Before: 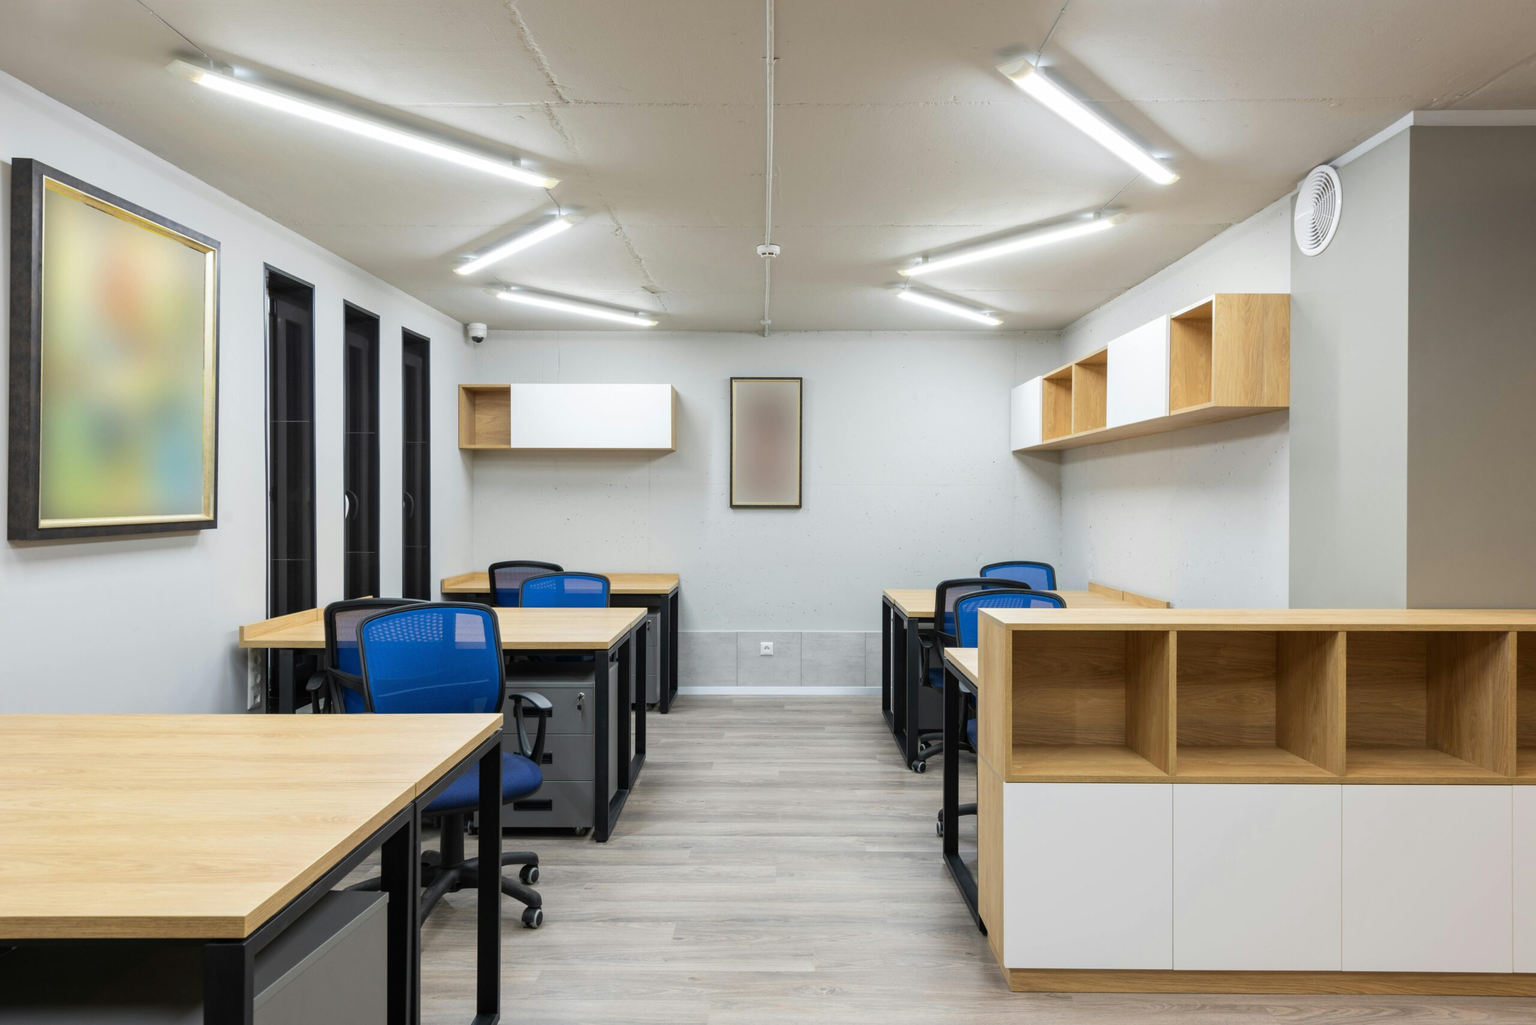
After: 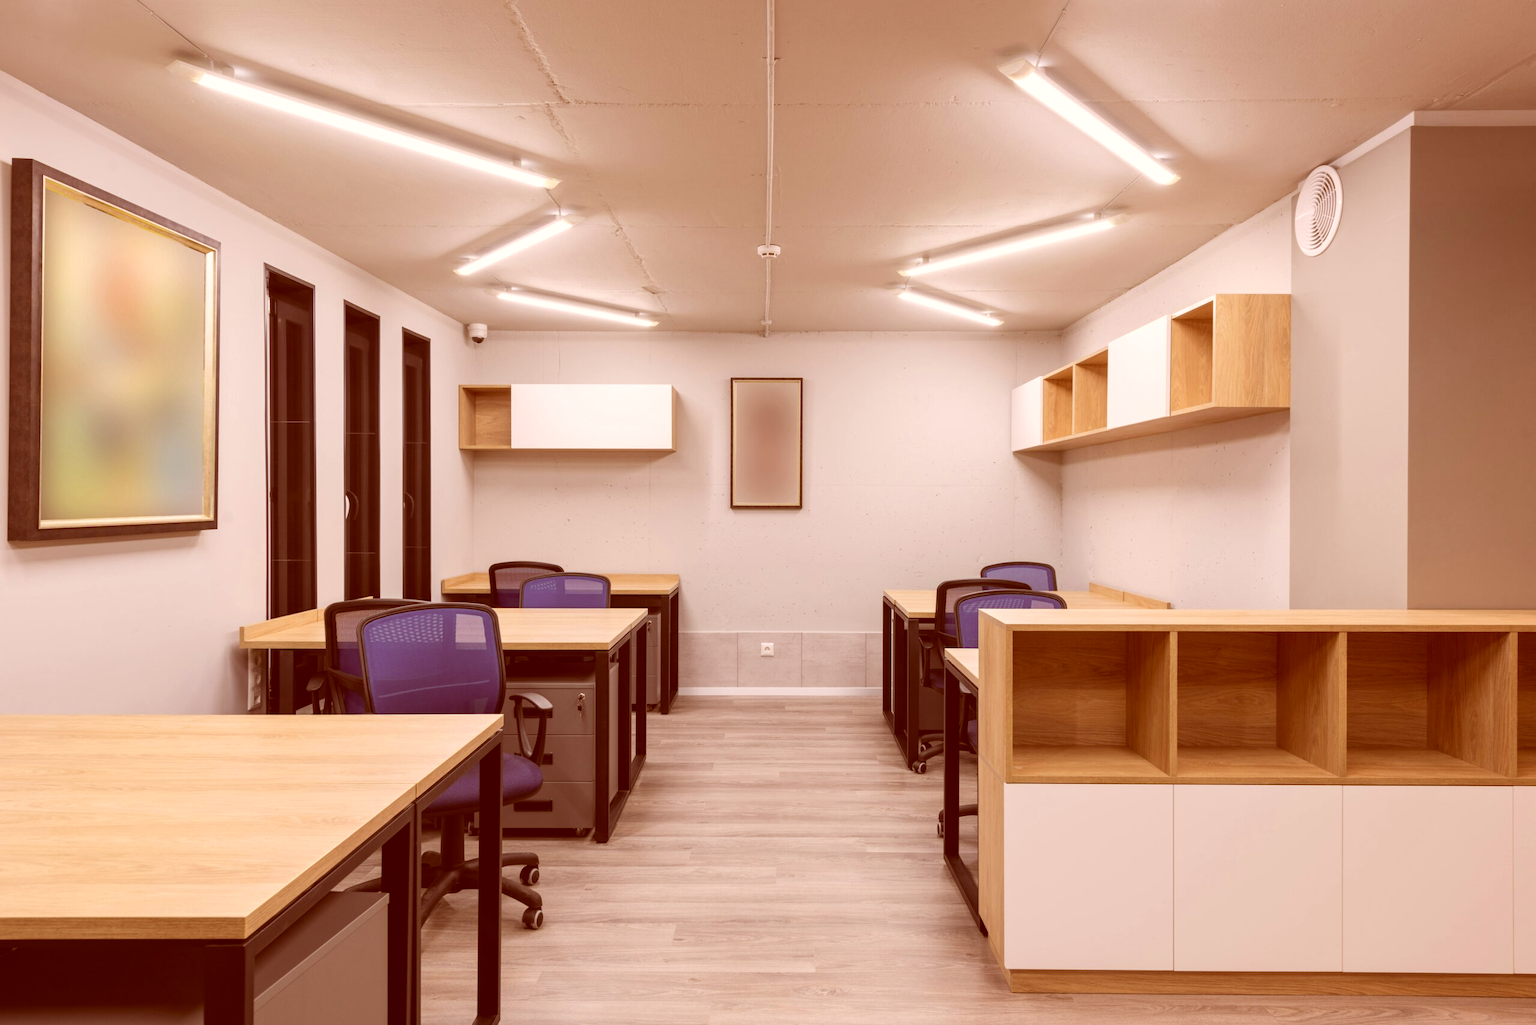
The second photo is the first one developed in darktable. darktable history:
exposure: black level correction -0.008, exposure 0.067 EV, compensate highlight preservation false
color correction: highlights a* 9.03, highlights b* 8.71, shadows a* 40, shadows b* 40, saturation 0.8
